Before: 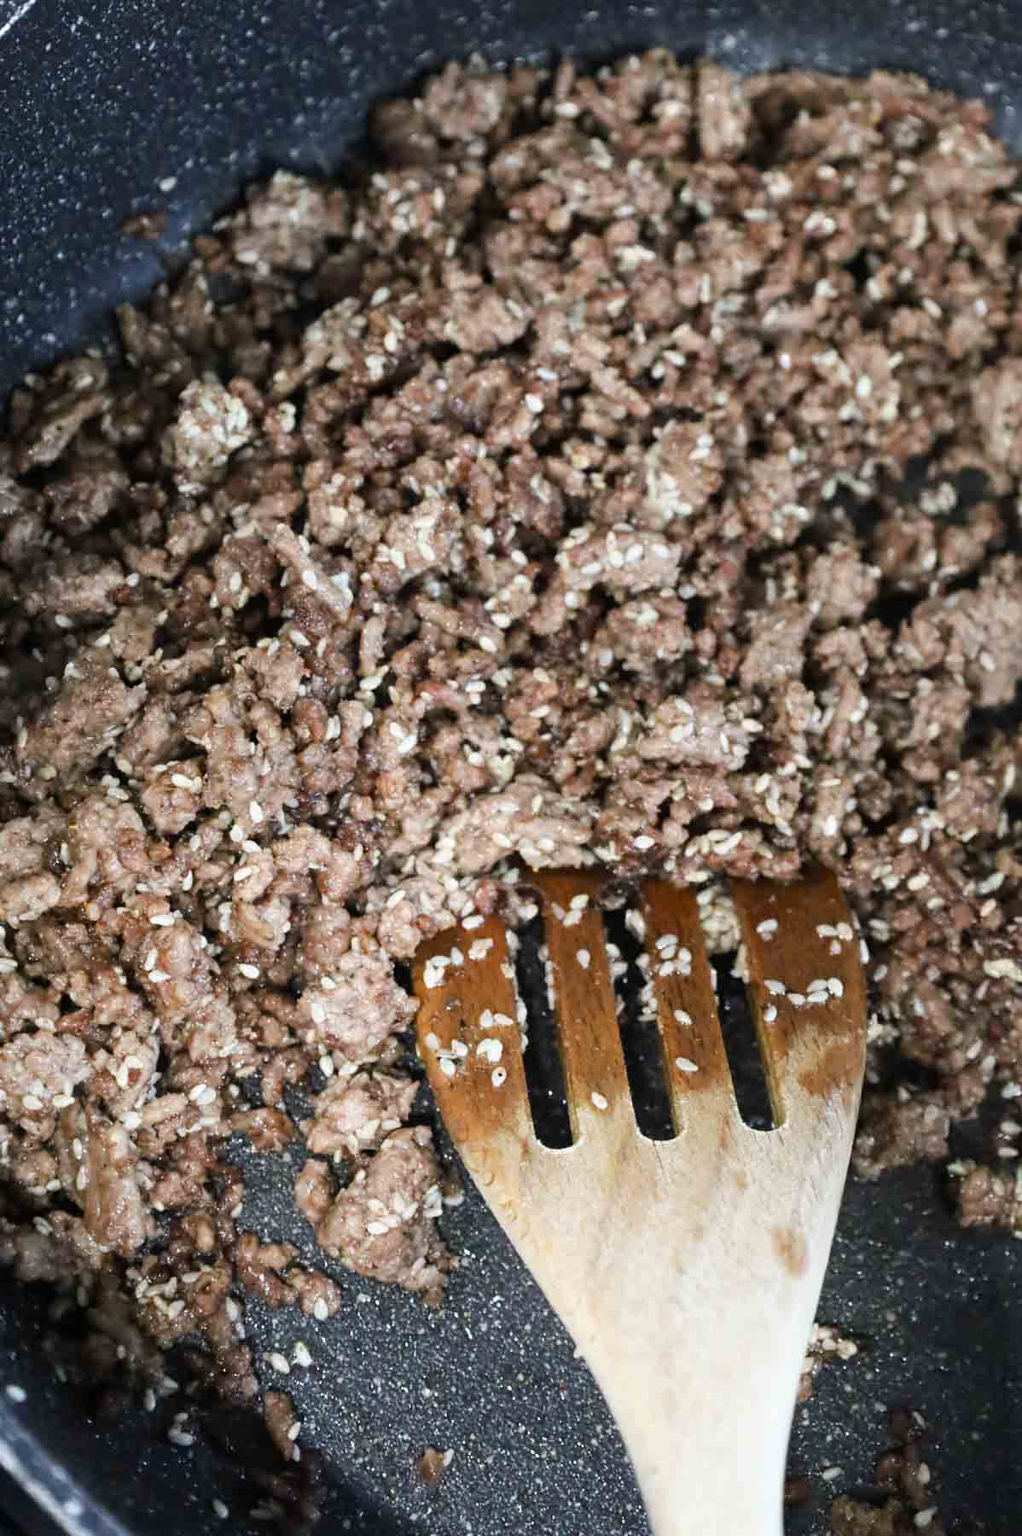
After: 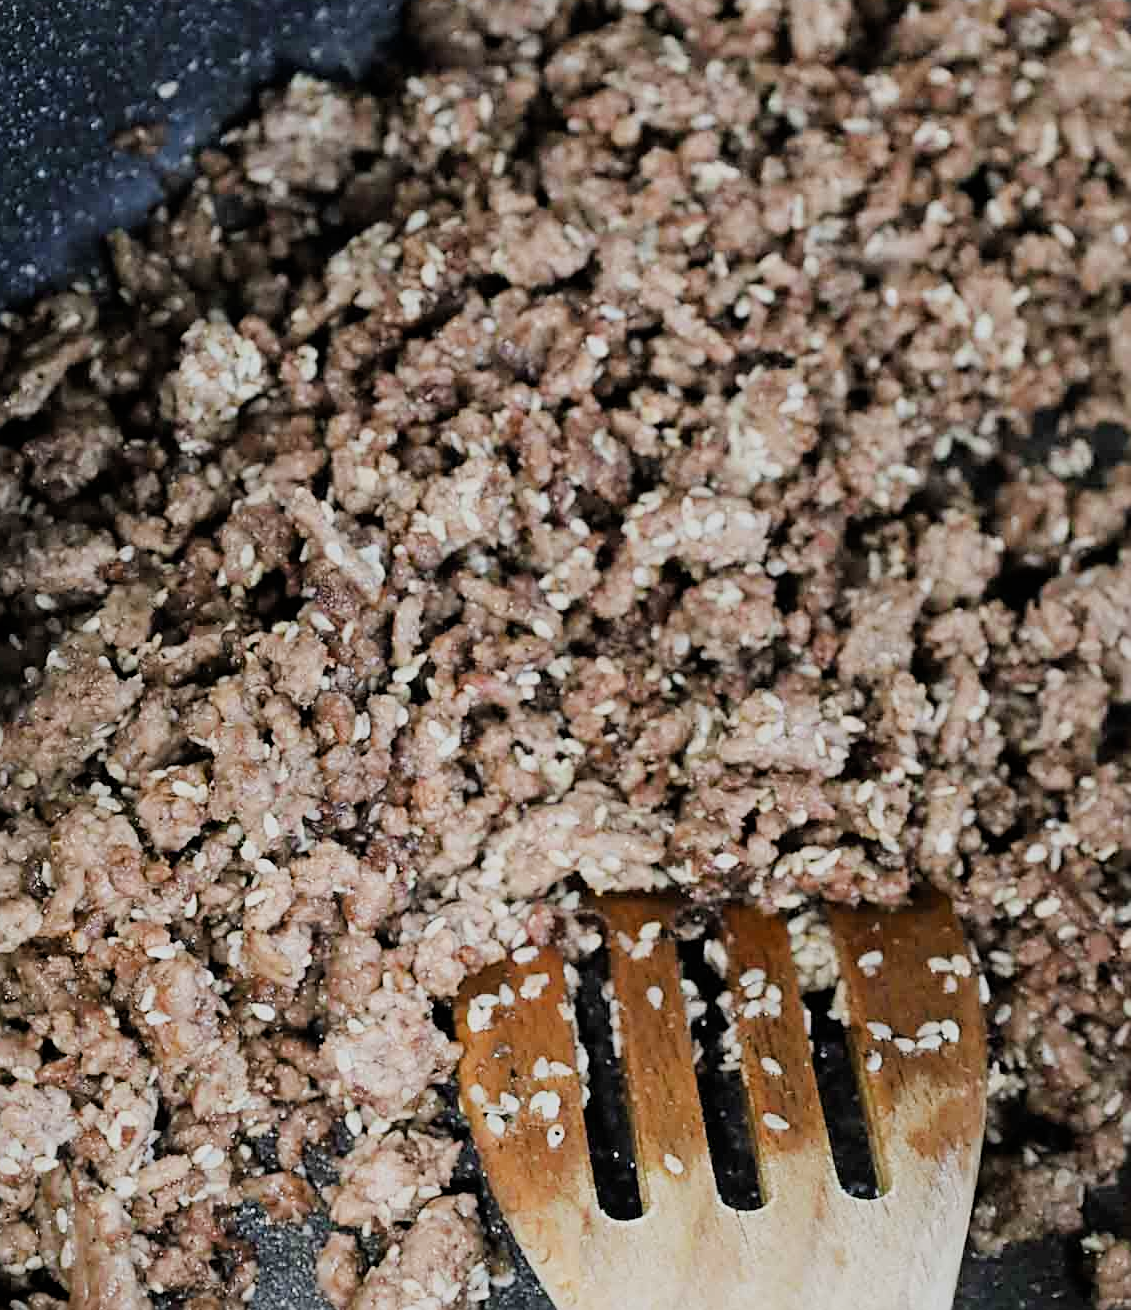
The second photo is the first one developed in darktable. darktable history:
crop: left 2.438%, top 7.006%, right 3.081%, bottom 20.183%
exposure: exposure 0.165 EV, compensate highlight preservation false
filmic rgb: black relative exposure -7.65 EV, white relative exposure 4.56 EV, threshold 5.98 EV, hardness 3.61, enable highlight reconstruction true
sharpen: amount 0.497
